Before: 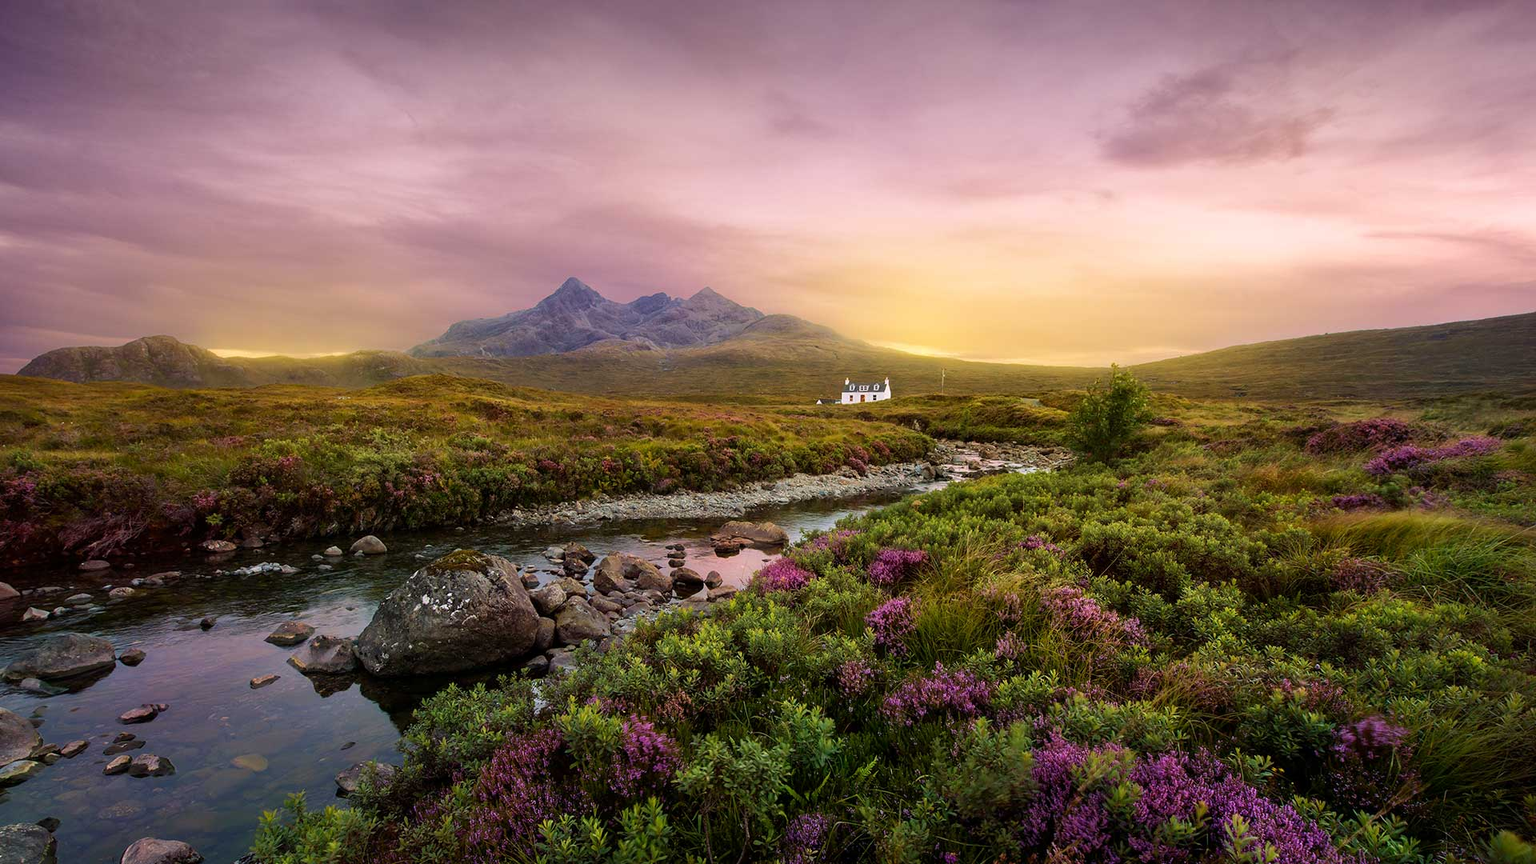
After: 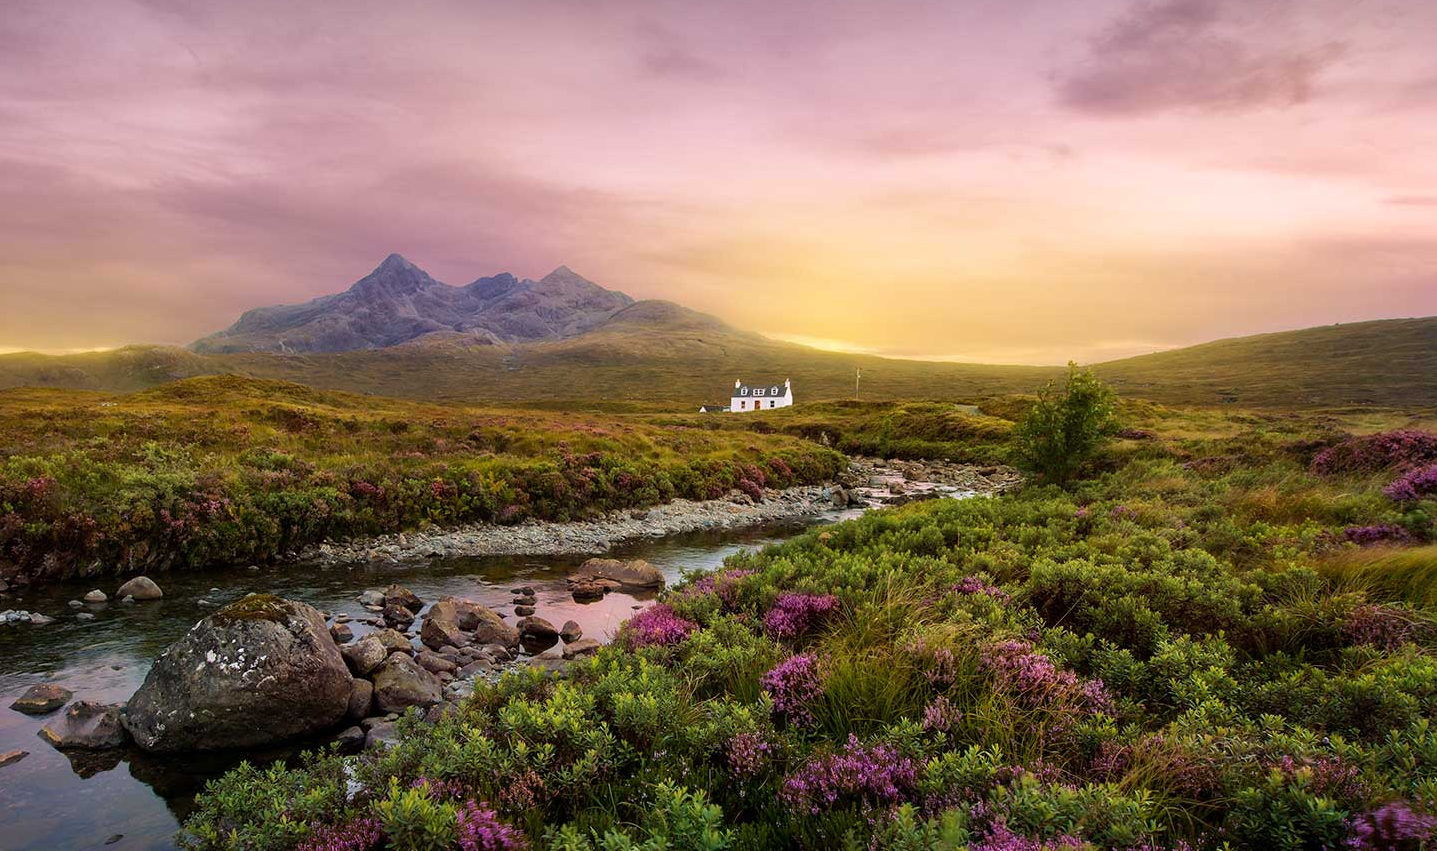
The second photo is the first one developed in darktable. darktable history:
crop: left 16.768%, top 8.653%, right 8.362%, bottom 12.485%
